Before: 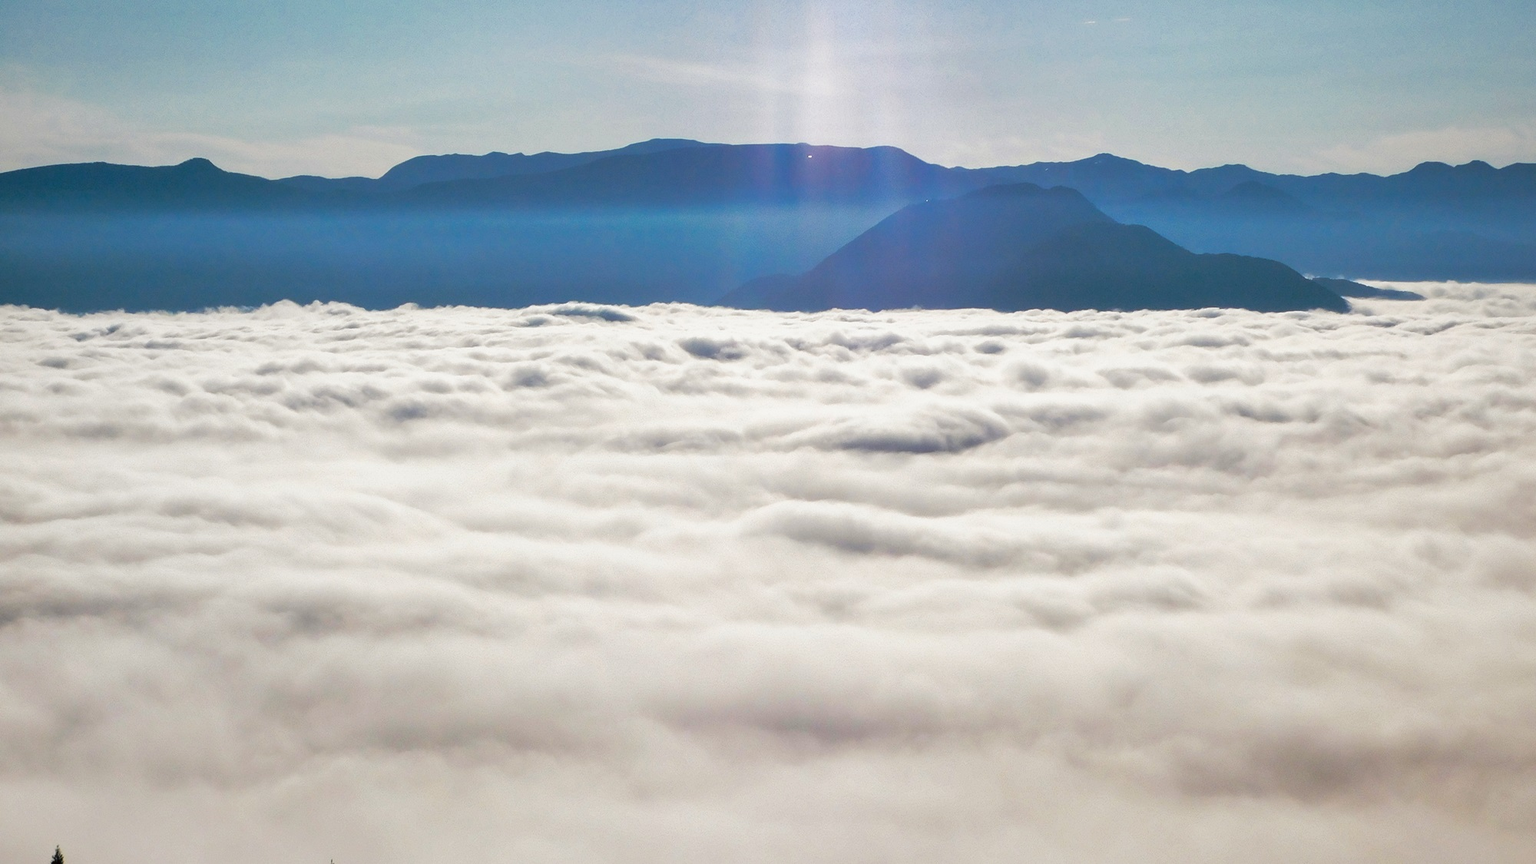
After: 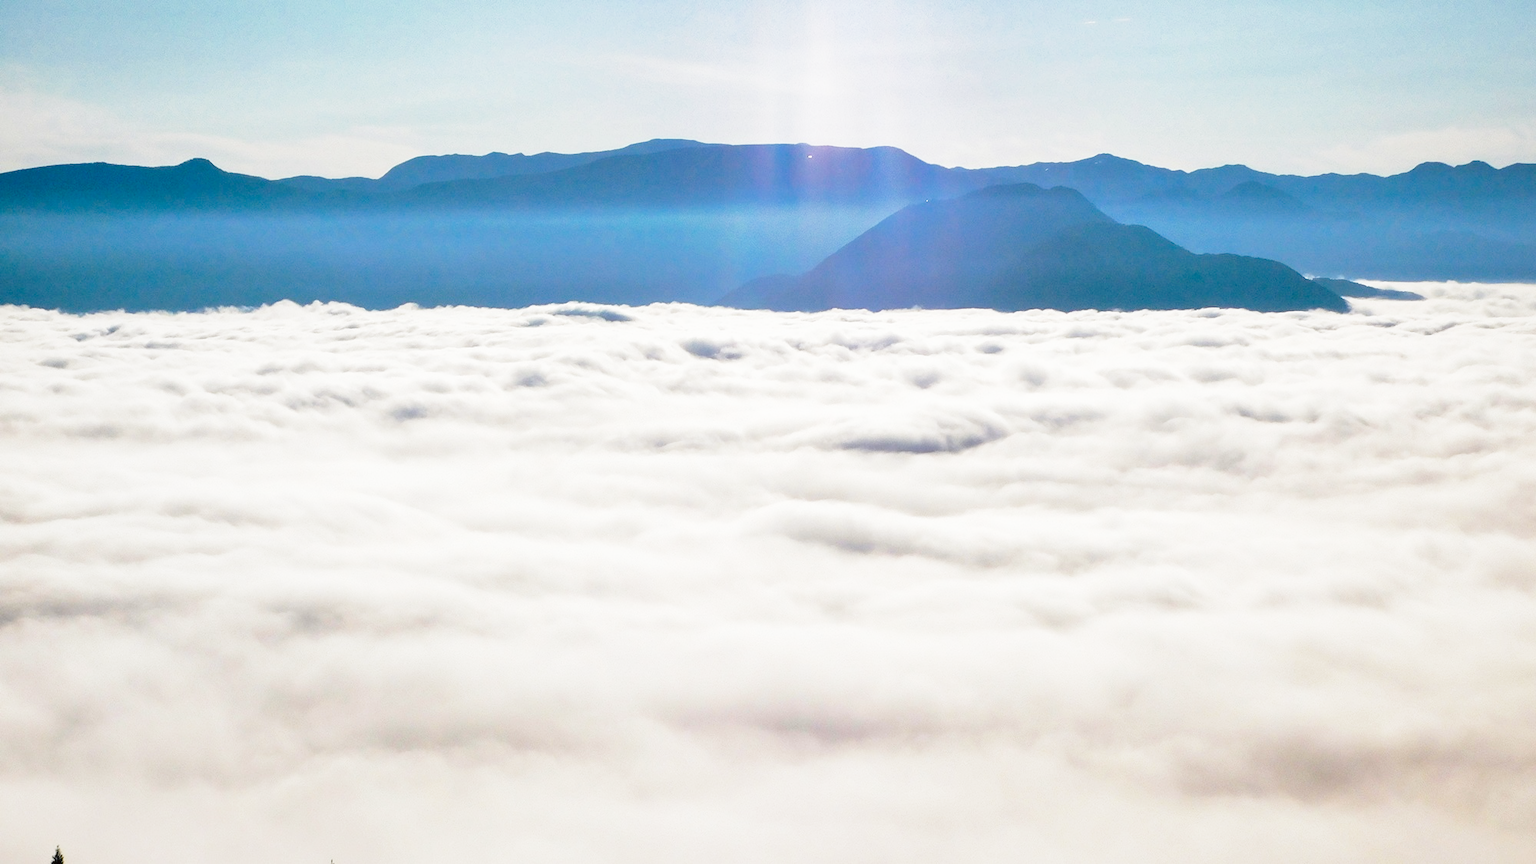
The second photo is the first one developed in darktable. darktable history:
exposure: exposure -0.015 EV, compensate exposure bias true, compensate highlight preservation false
base curve: curves: ch0 [(0, 0) (0.028, 0.03) (0.121, 0.232) (0.46, 0.748) (0.859, 0.968) (1, 1)], preserve colors none
